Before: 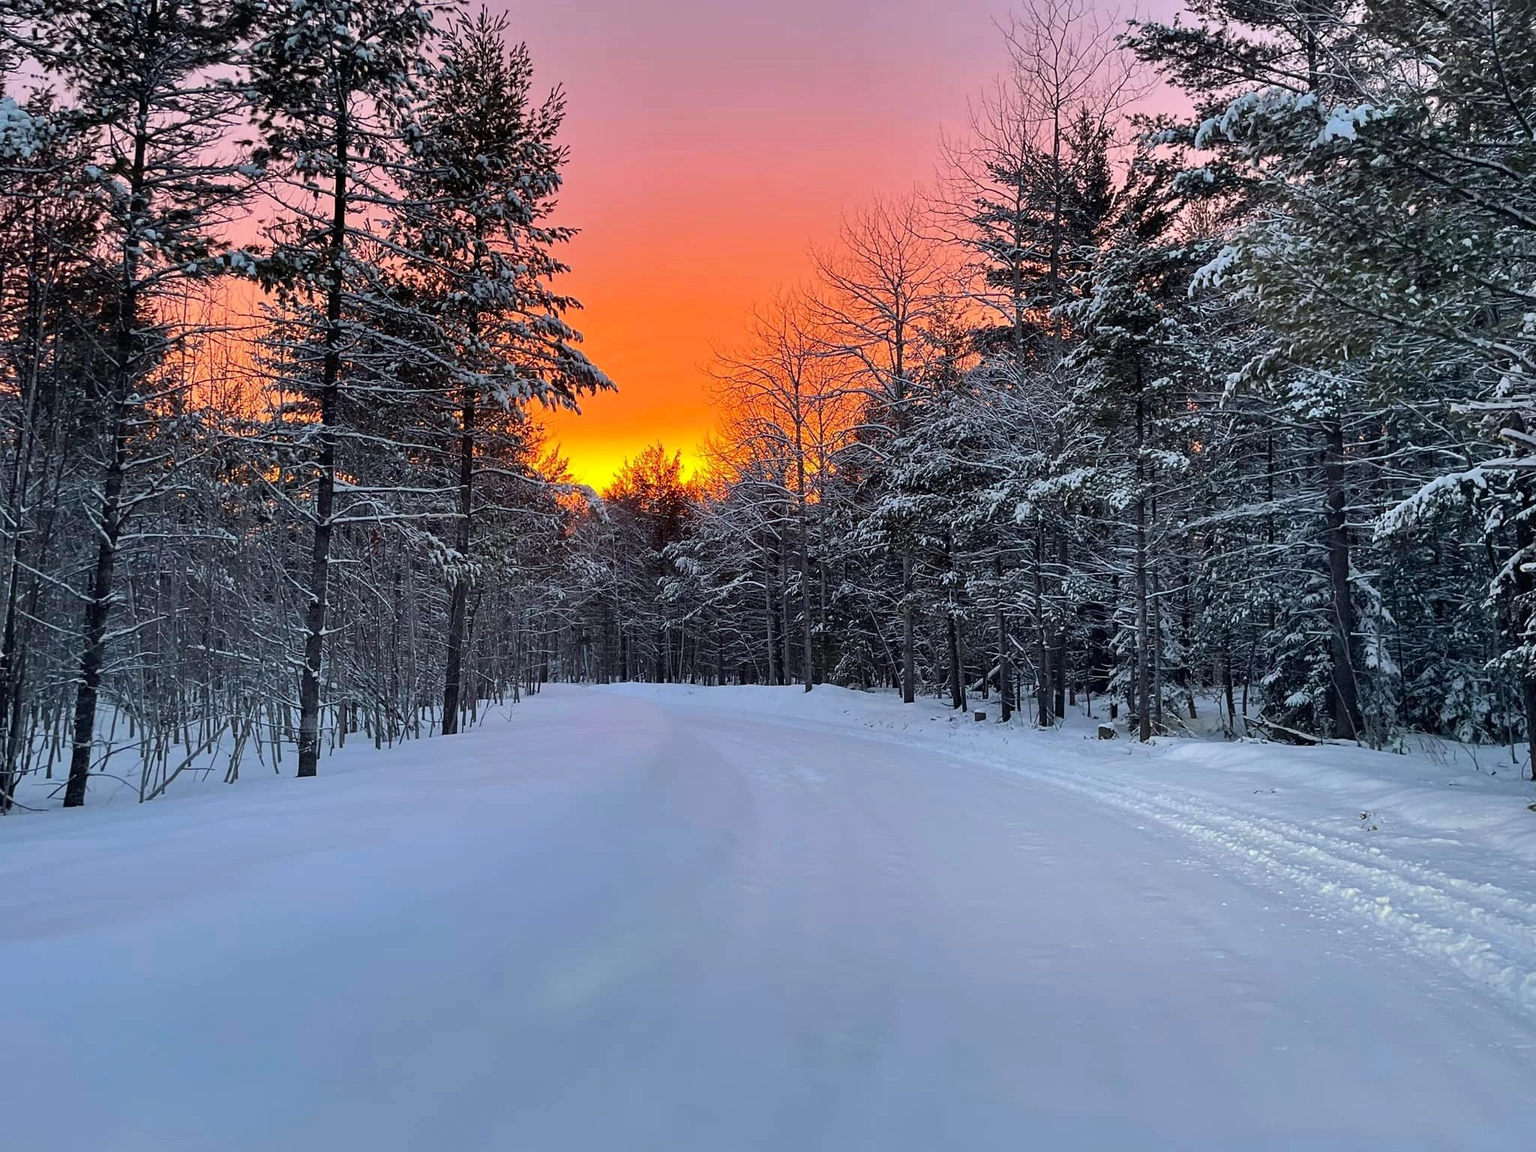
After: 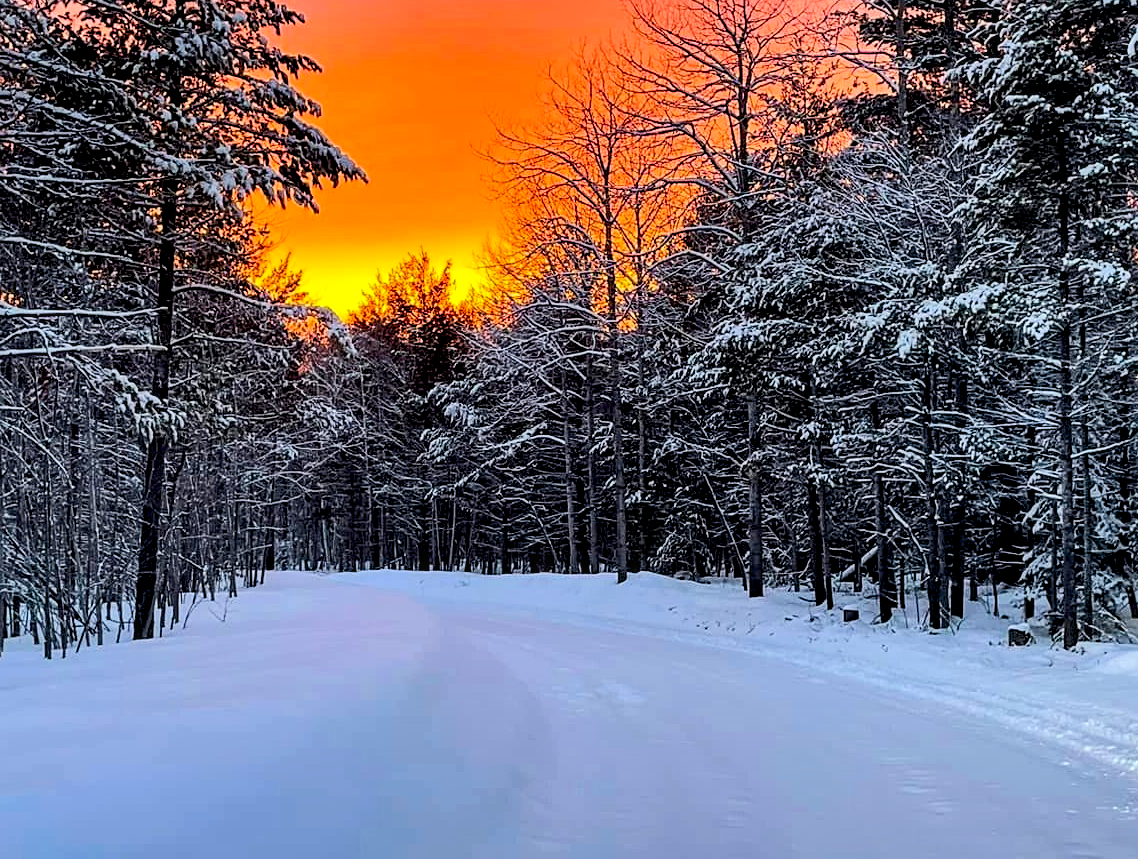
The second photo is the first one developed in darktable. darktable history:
sharpen: amount 0.213
crop and rotate: left 22.299%, top 22.162%, right 22.104%, bottom 21.899%
color balance rgb: shadows lift › luminance -19.661%, global offset › luminance -1.437%, perceptual saturation grading › global saturation 8.805%, perceptual brilliance grading › global brilliance -1.255%, perceptual brilliance grading › highlights -1.108%, perceptual brilliance grading › mid-tones -1.862%, perceptual brilliance grading › shadows -0.93%, global vibrance 20%
tone equalizer: -8 EV 0.007 EV, -7 EV -0.011 EV, -6 EV 0.048 EV, -5 EV 0.048 EV, -4 EV 0.31 EV, -3 EV 0.635 EV, -2 EV 0.555 EV, -1 EV 0.199 EV, +0 EV 0.023 EV, edges refinement/feathering 500, mask exposure compensation -1.57 EV, preserve details no
local contrast: detail 130%
shadows and highlights: radius 119.39, shadows 41.6, highlights -62.1, soften with gaussian
color correction: highlights b* -0.021, saturation 0.982
